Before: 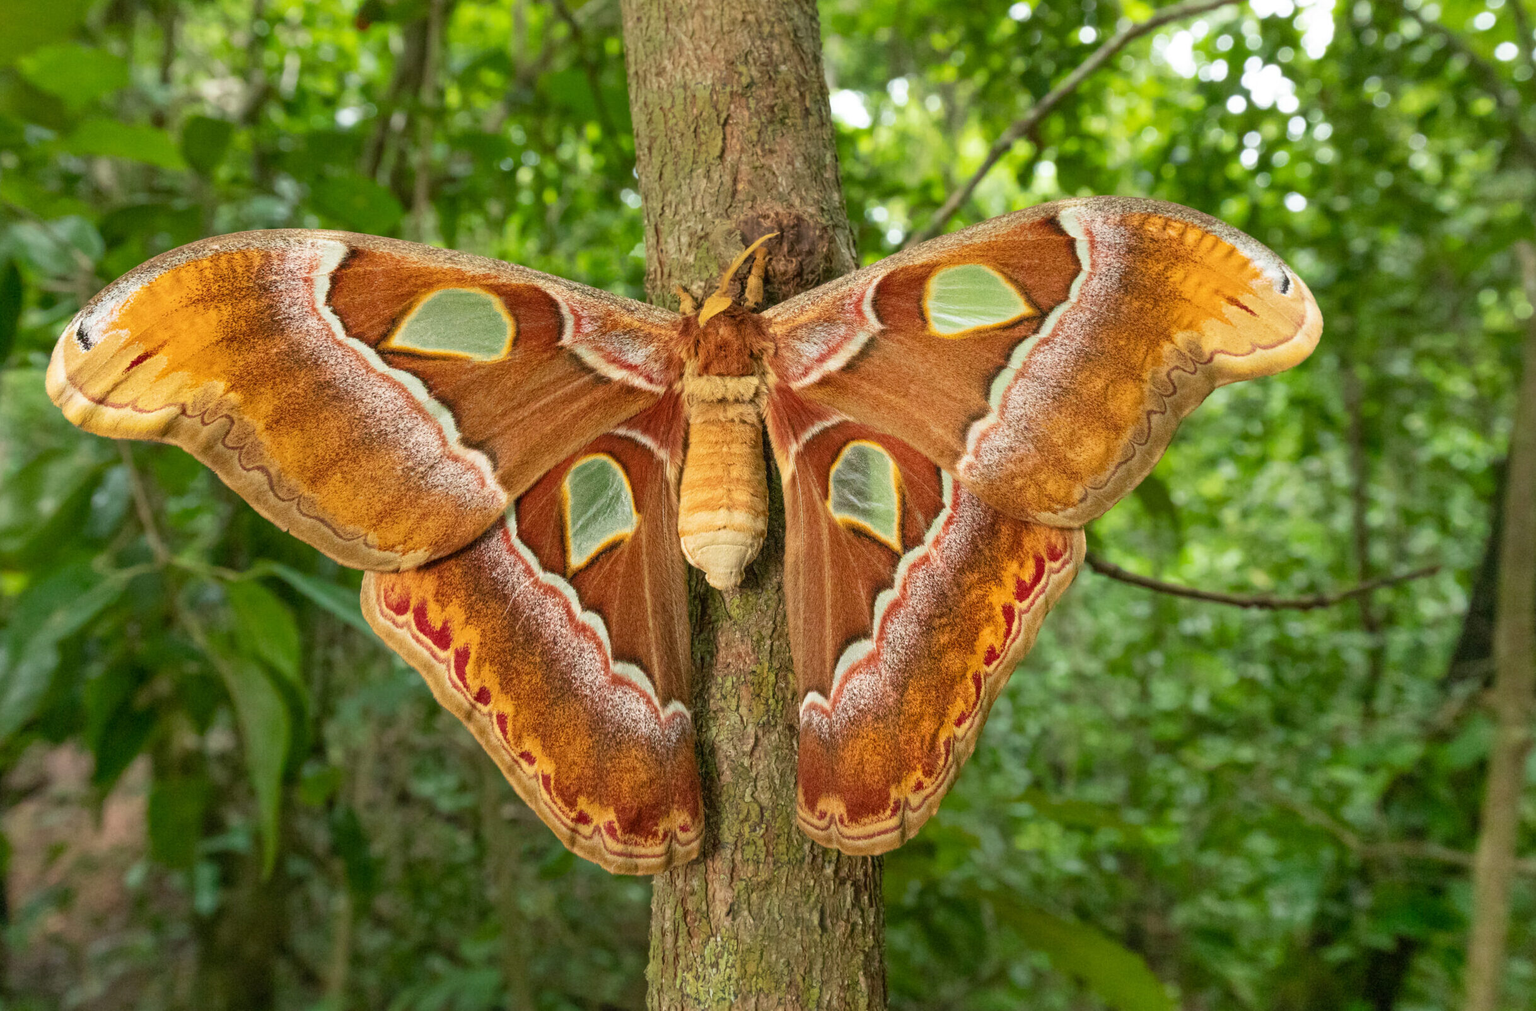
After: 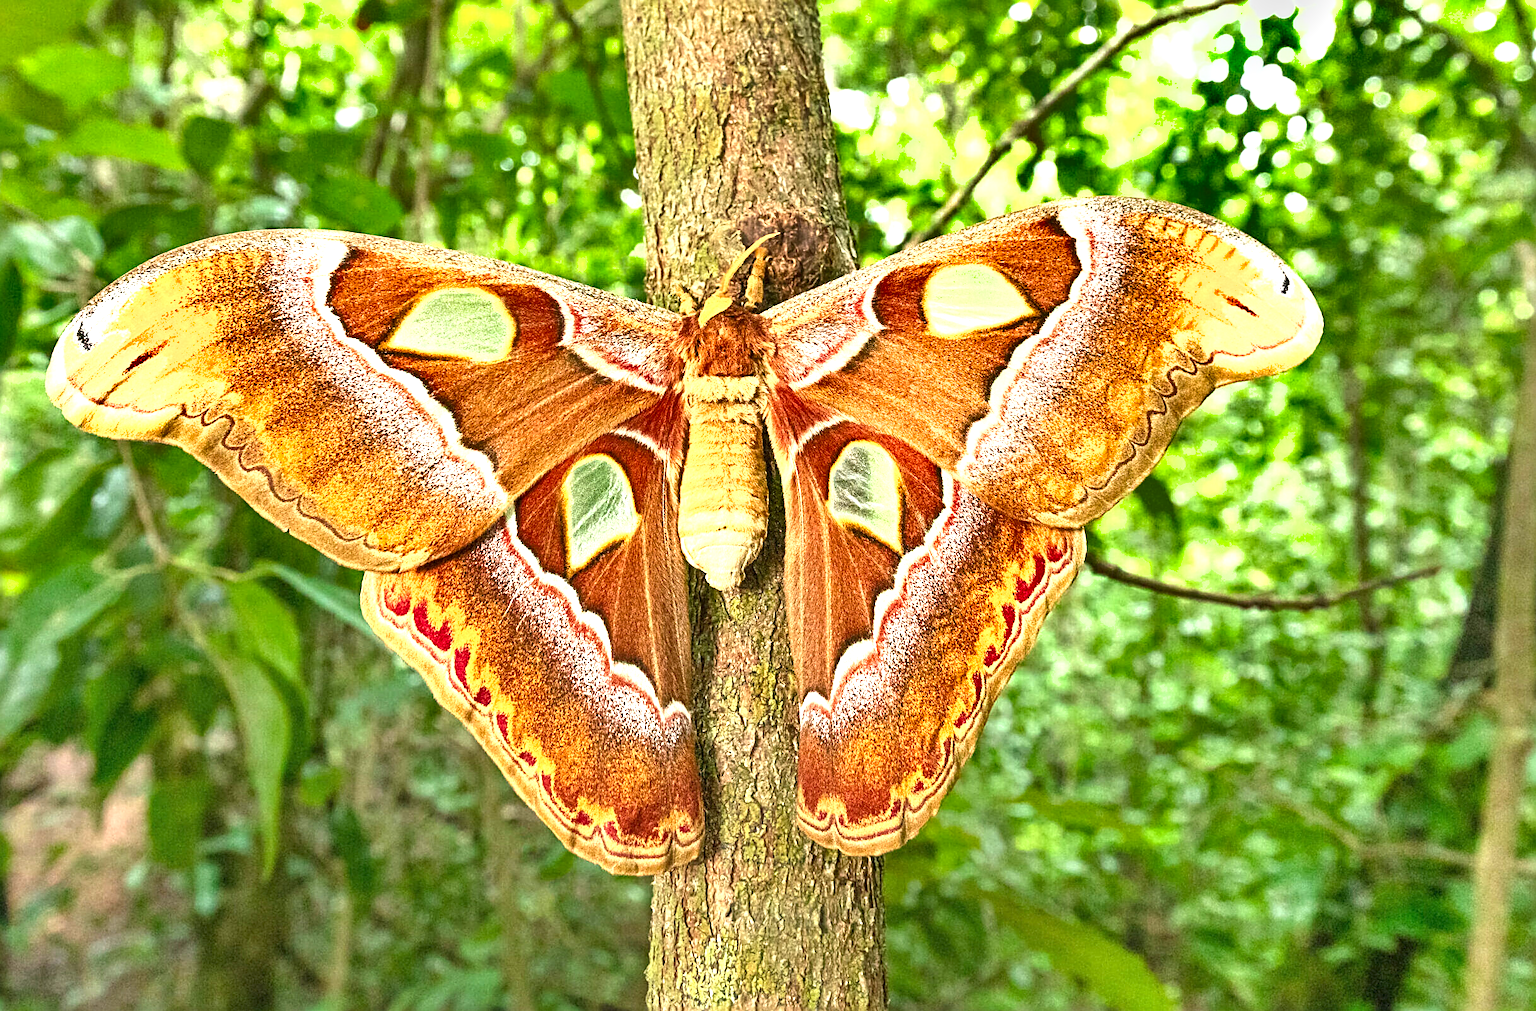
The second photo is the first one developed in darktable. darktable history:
sharpen: radius 2.839, amount 0.728
shadows and highlights: low approximation 0.01, soften with gaussian
exposure: black level correction 0, exposure 1.497 EV, compensate highlight preservation false
